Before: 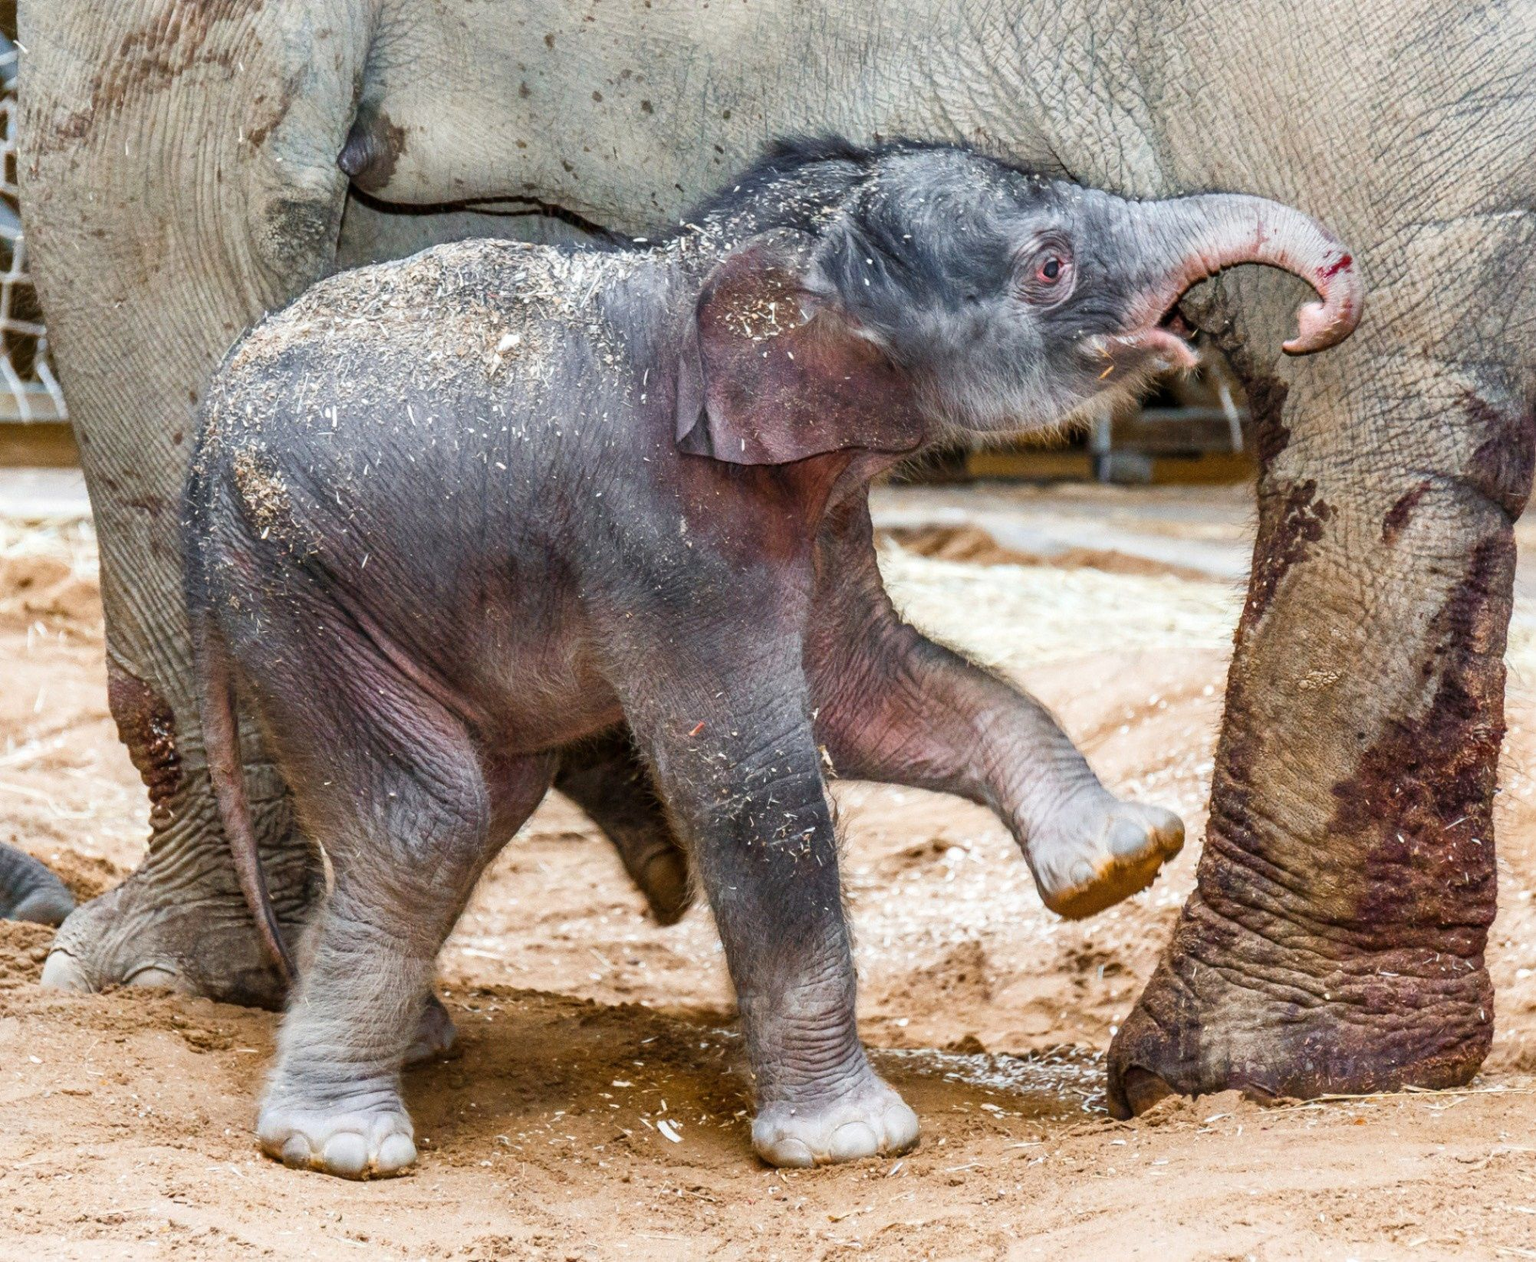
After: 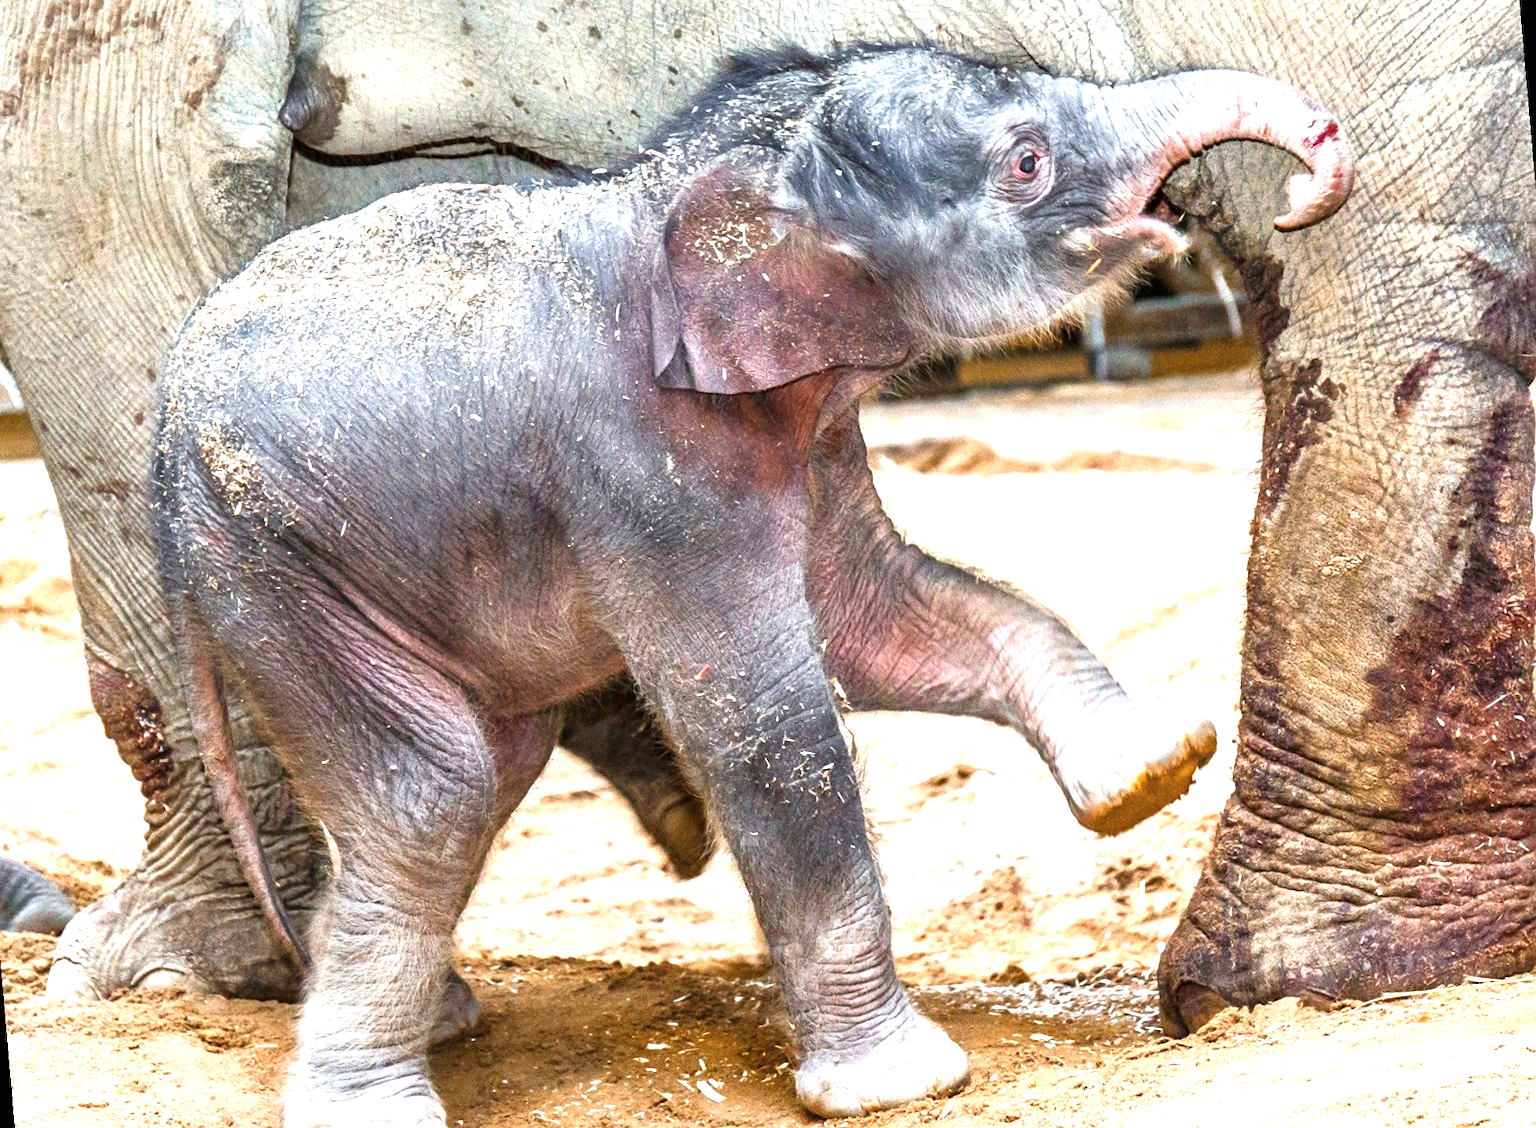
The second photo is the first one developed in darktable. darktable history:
rotate and perspective: rotation -5°, crop left 0.05, crop right 0.952, crop top 0.11, crop bottom 0.89
exposure: black level correction 0, exposure 1.125 EV, compensate exposure bias true, compensate highlight preservation false
sharpen: amount 0.2
